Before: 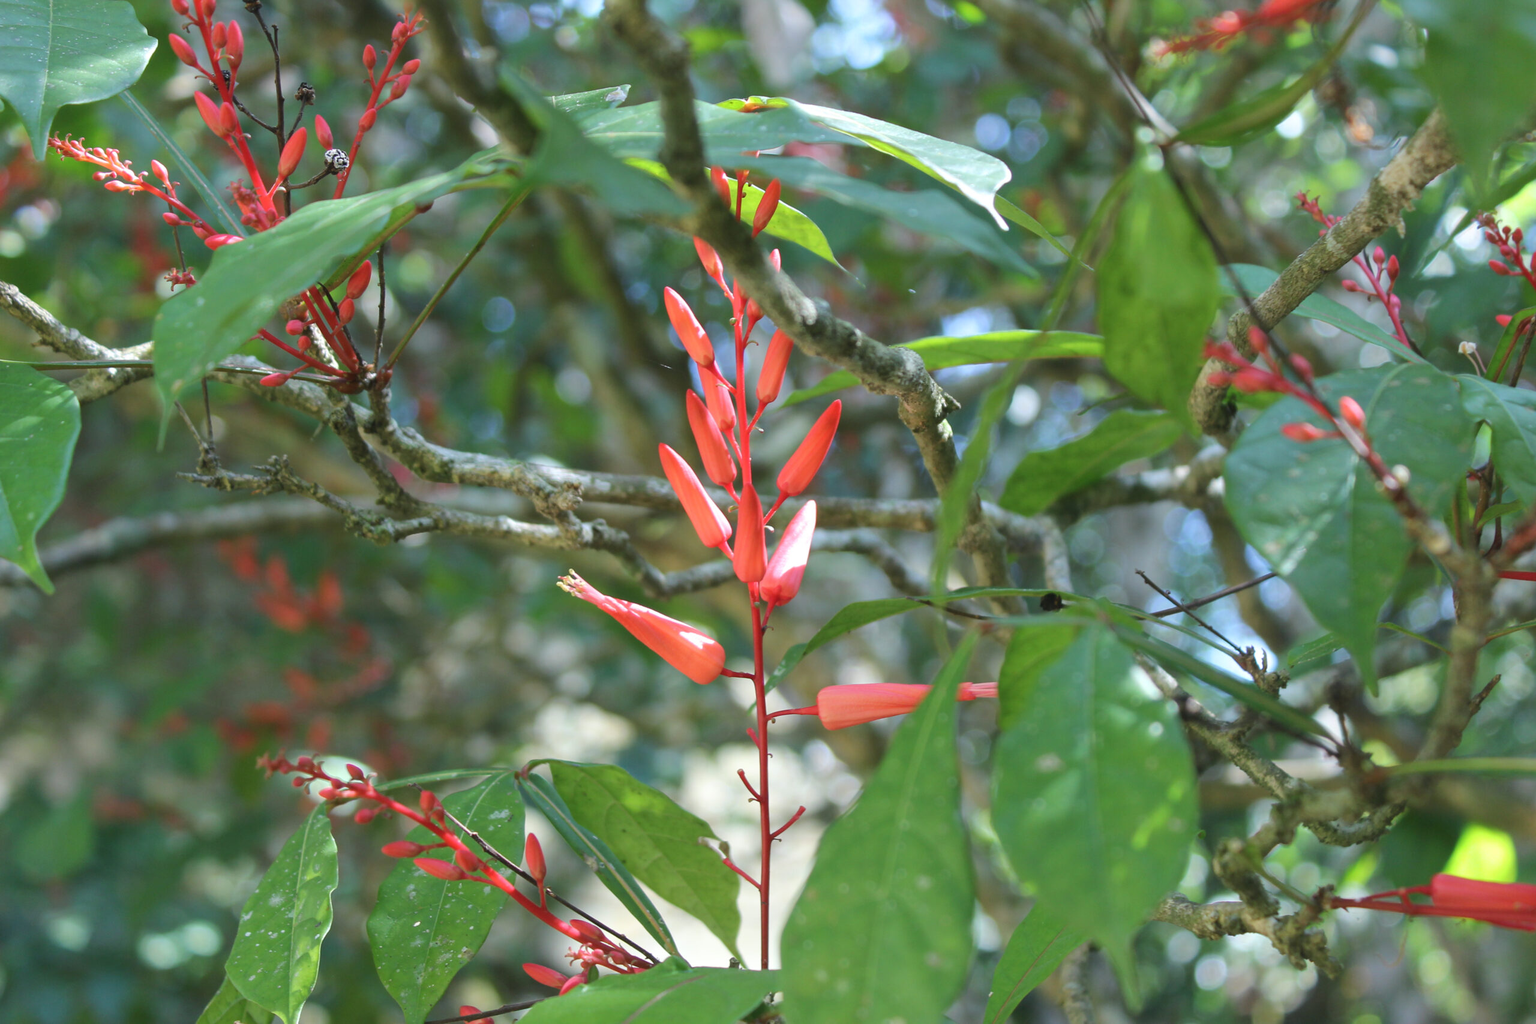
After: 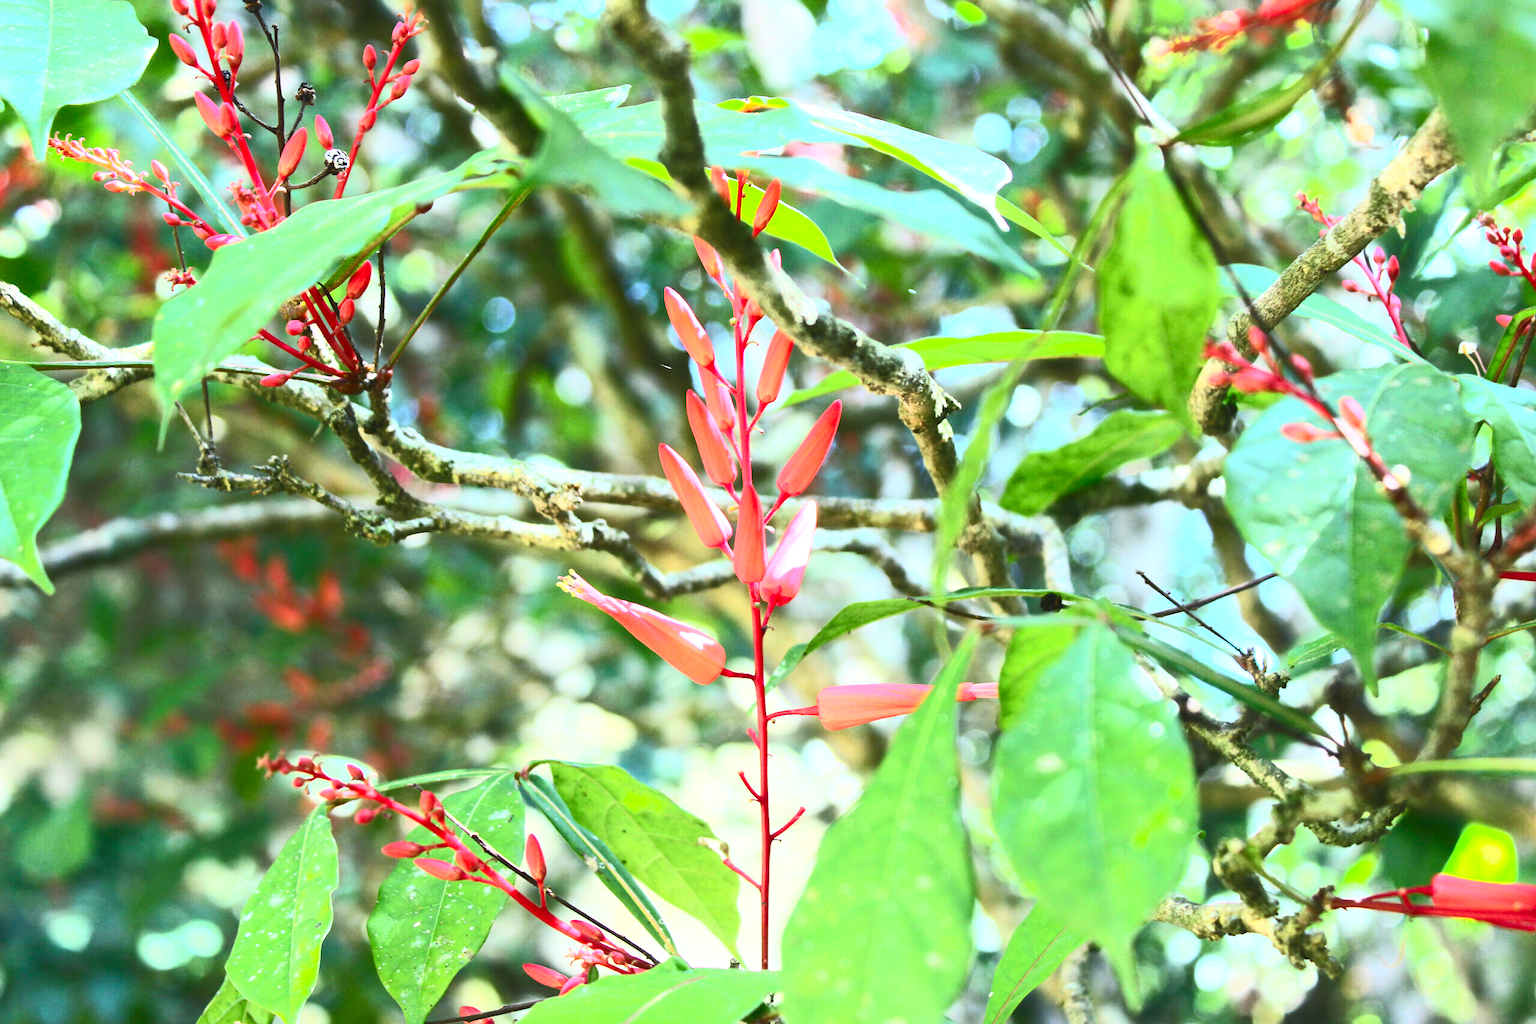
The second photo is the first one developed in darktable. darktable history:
tone equalizer: -8 EV -0.414 EV, -7 EV -0.379 EV, -6 EV -0.34 EV, -5 EV -0.19 EV, -3 EV 0.19 EV, -2 EV 0.336 EV, -1 EV 0.386 EV, +0 EV 0.421 EV, mask exposure compensation -0.492 EV
contrast brightness saturation: contrast 0.82, brightness 0.595, saturation 0.586
